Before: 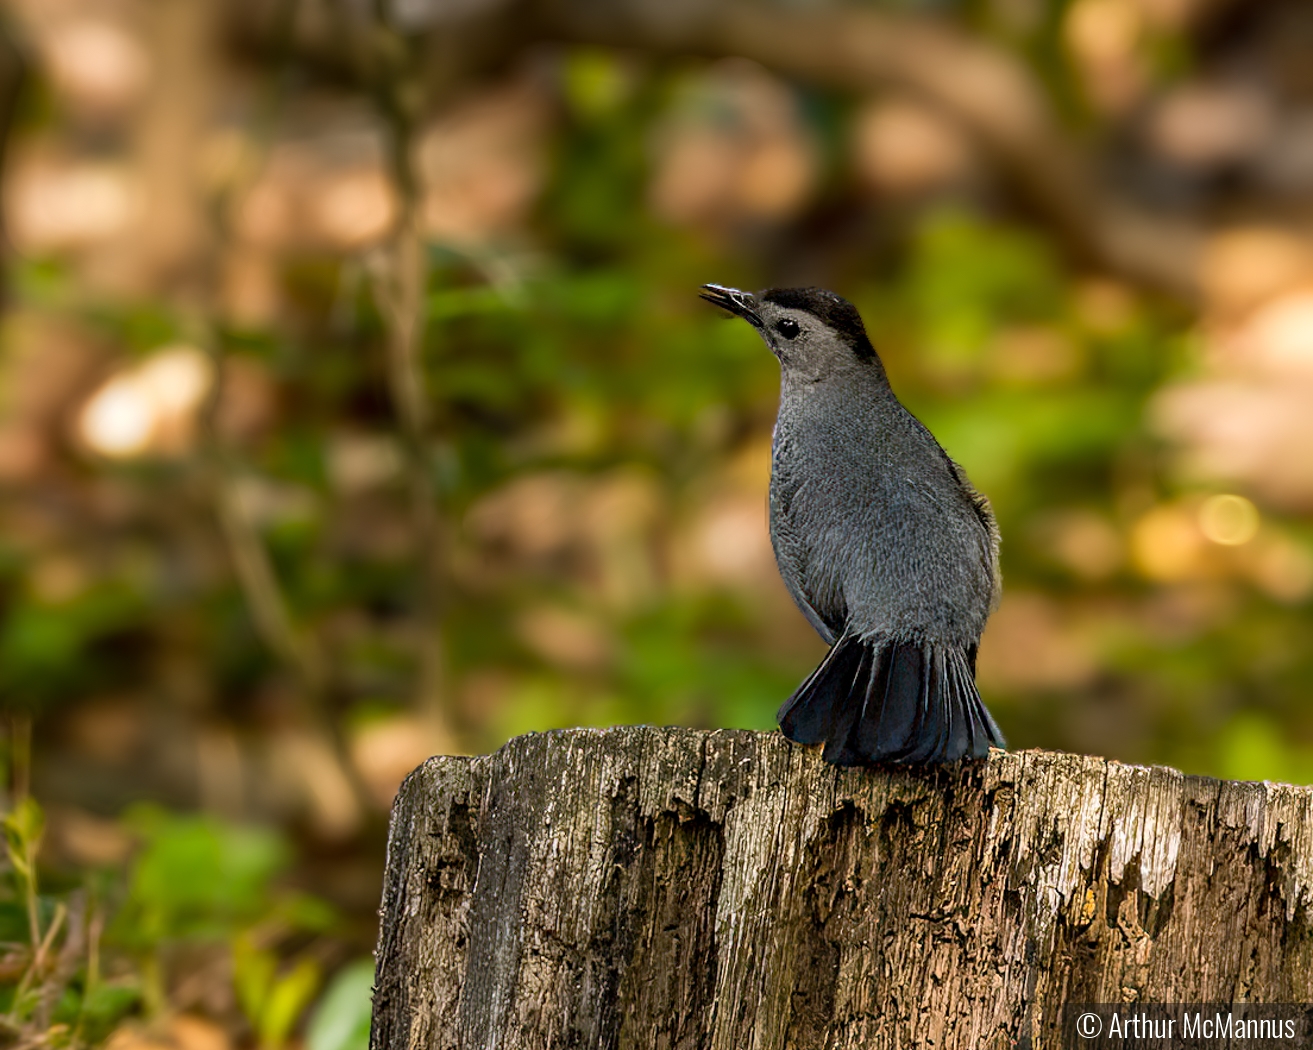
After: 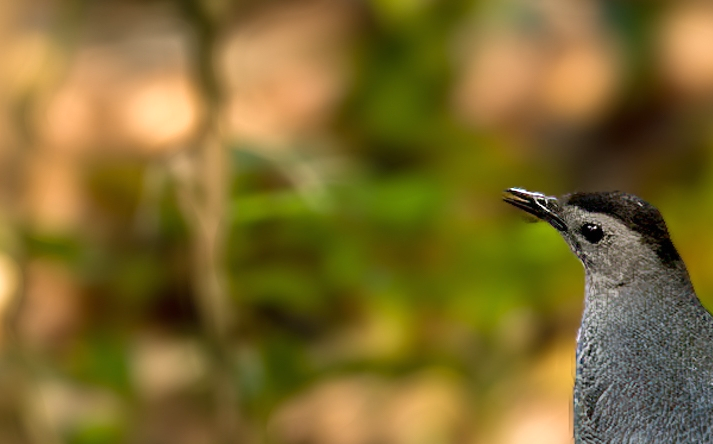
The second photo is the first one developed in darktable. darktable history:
crop: left 14.989%, top 9.182%, right 30.705%, bottom 48.522%
exposure: black level correction 0, exposure 0.499 EV, compensate exposure bias true, compensate highlight preservation false
